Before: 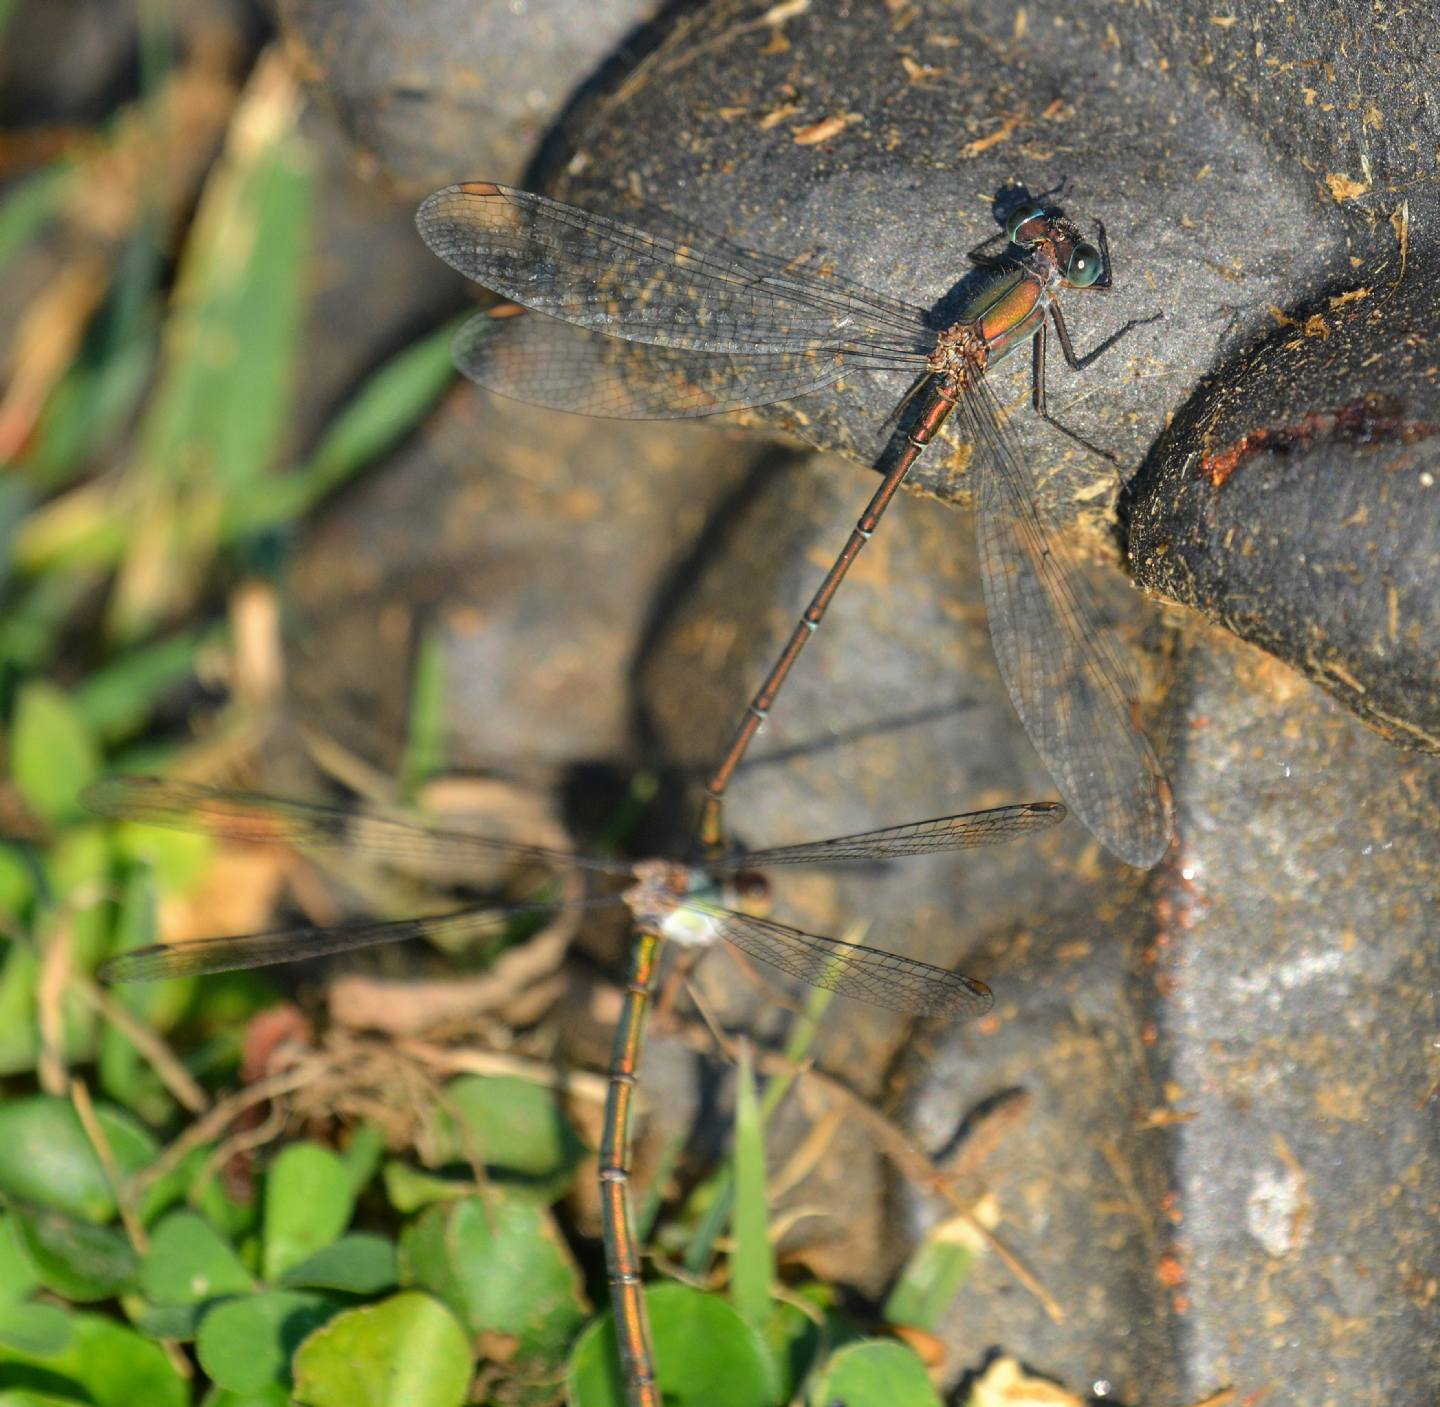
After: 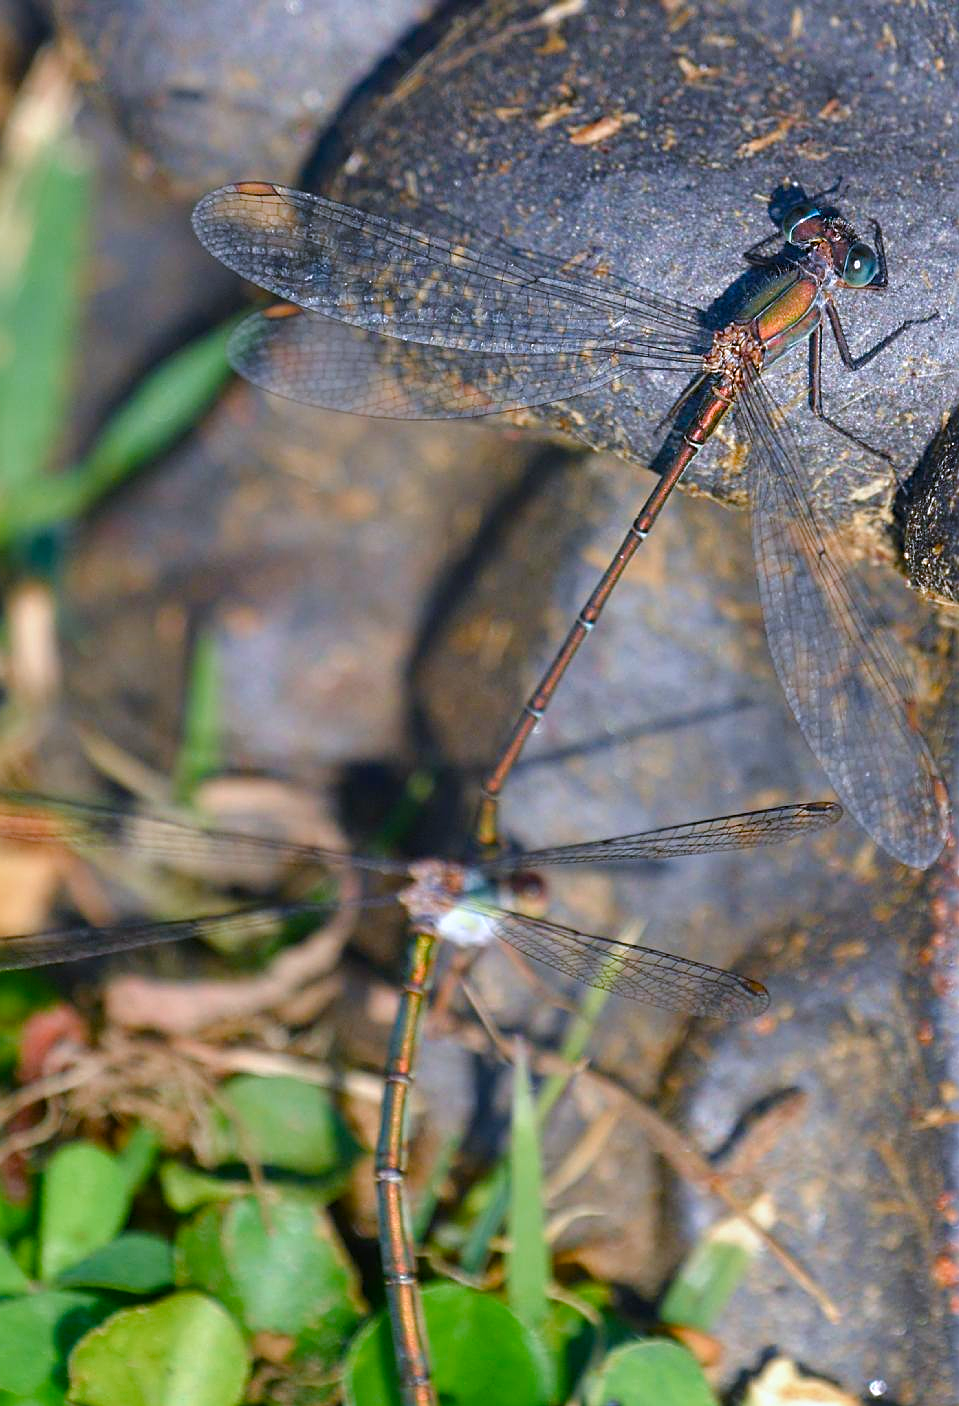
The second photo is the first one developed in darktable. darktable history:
sharpen: on, module defaults
color calibration: gray › normalize channels true, illuminant as shot in camera, x 0.377, y 0.393, temperature 4204.16 K, gamut compression 0.01
crop and rotate: left 15.582%, right 17.789%
color balance rgb: perceptual saturation grading › global saturation 0.094%, perceptual saturation grading › highlights -16.927%, perceptual saturation grading › mid-tones 32.736%, perceptual saturation grading › shadows 50.27%, global vibrance 20%
